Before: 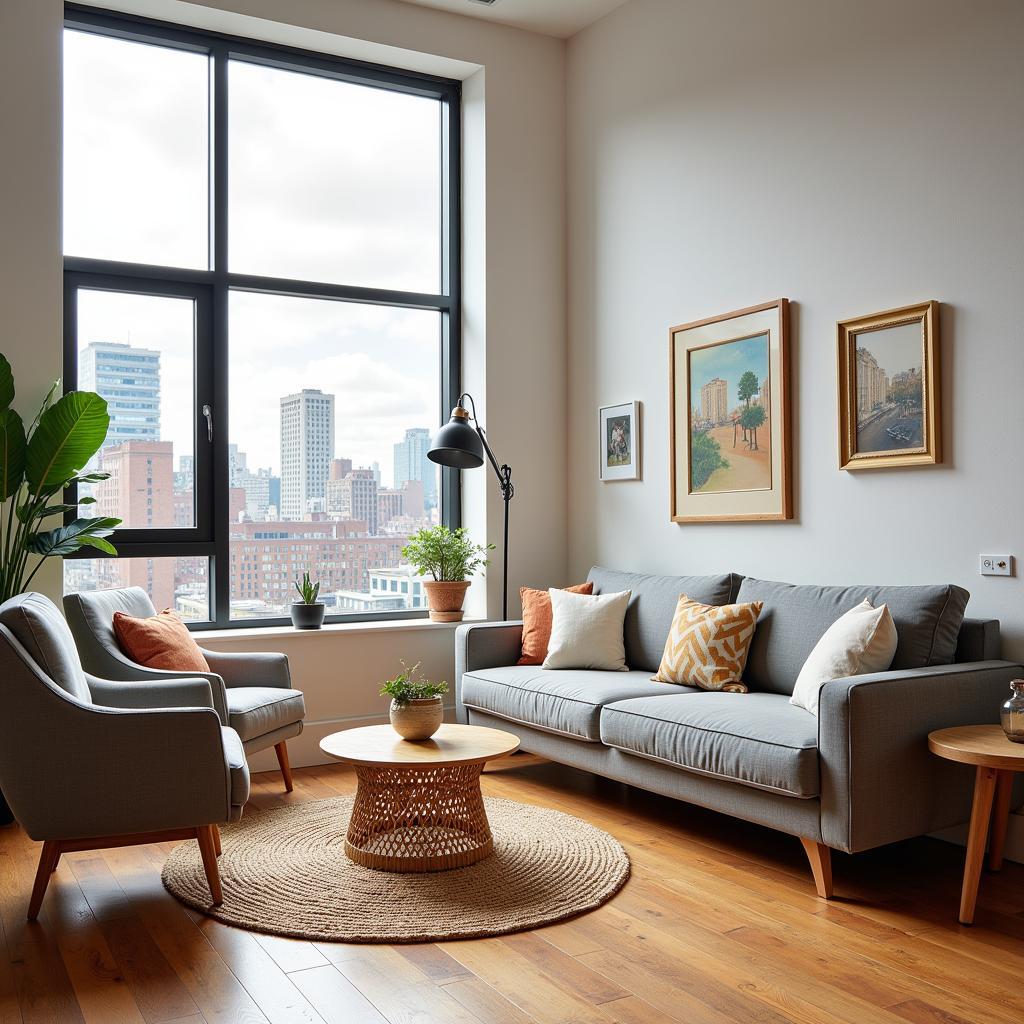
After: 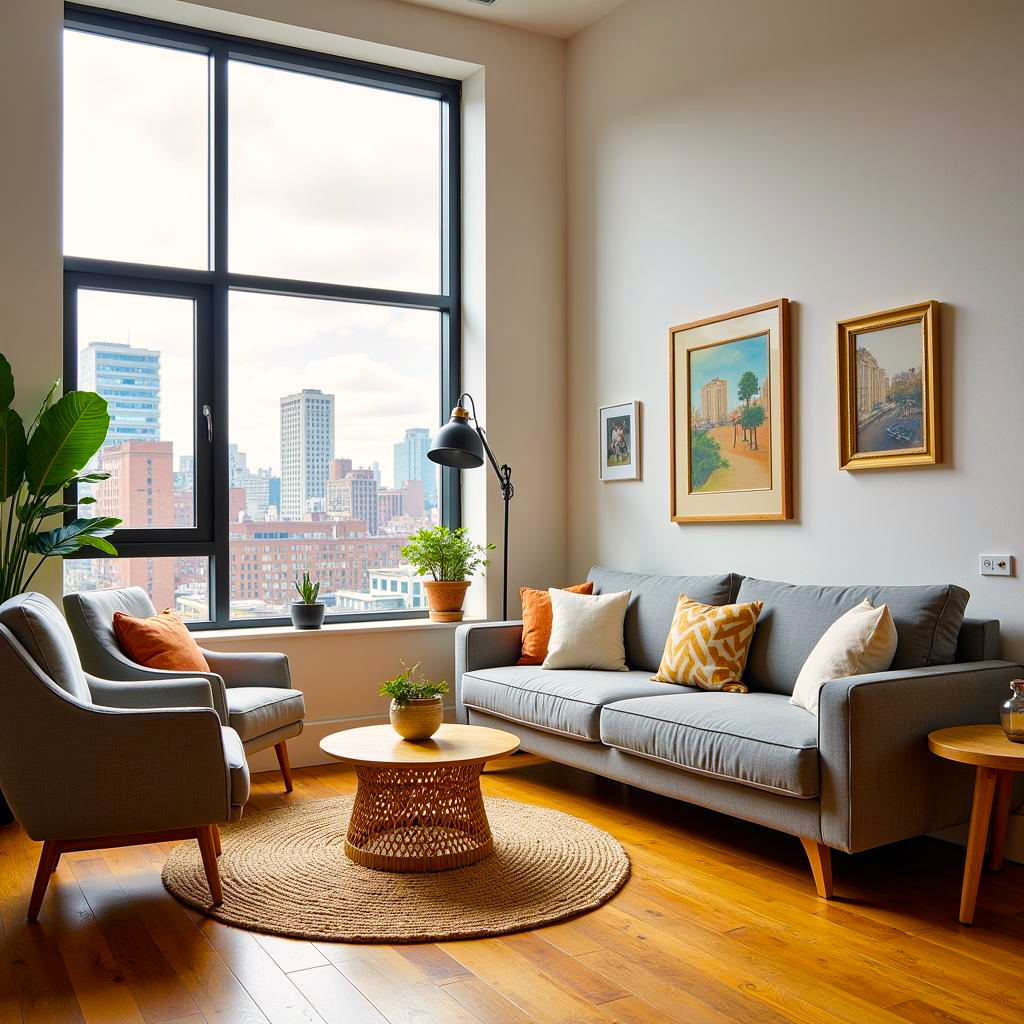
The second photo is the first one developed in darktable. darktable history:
local contrast: mode bilateral grid, contrast 11, coarseness 26, detail 115%, midtone range 0.2
color balance rgb: shadows lift › hue 86.53°, highlights gain › chroma 1.03%, highlights gain › hue 60.2°, linear chroma grading › global chroma 25.488%, perceptual saturation grading › global saturation 25.619%
